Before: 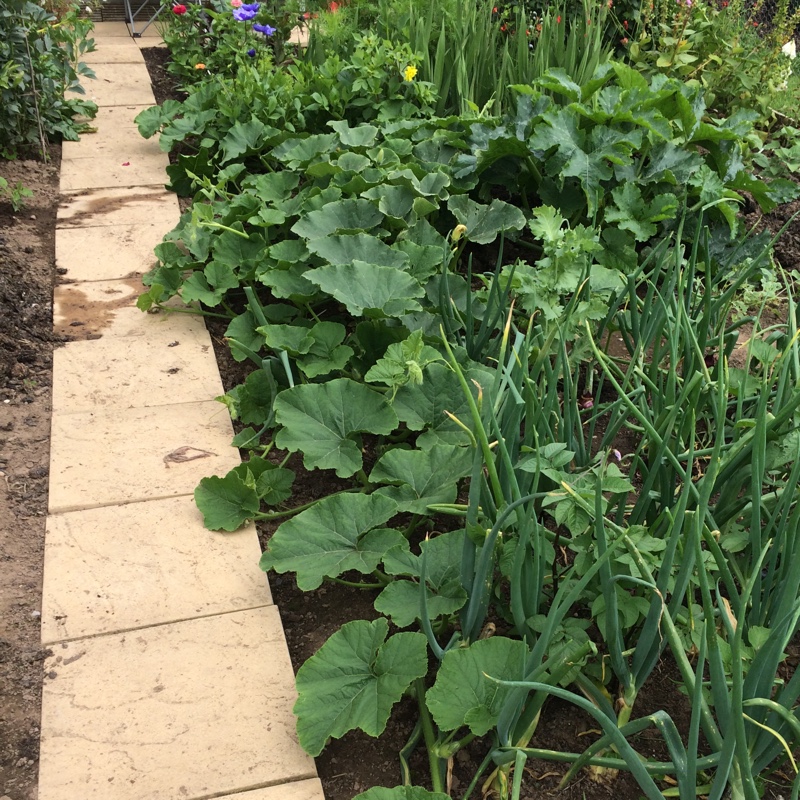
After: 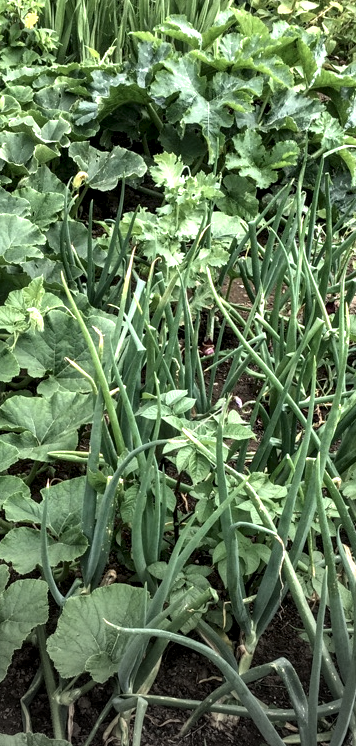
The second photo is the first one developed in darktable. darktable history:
vignetting: center (-0.055, -0.353), unbound false
crop: left 47.44%, top 6.67%, right 7.991%
exposure: black level correction 0, exposure 1.001 EV, compensate highlight preservation false
contrast brightness saturation: contrast 0.057, brightness -0.006, saturation -0.231
local contrast: highlights 60%, shadows 63%, detail 160%
